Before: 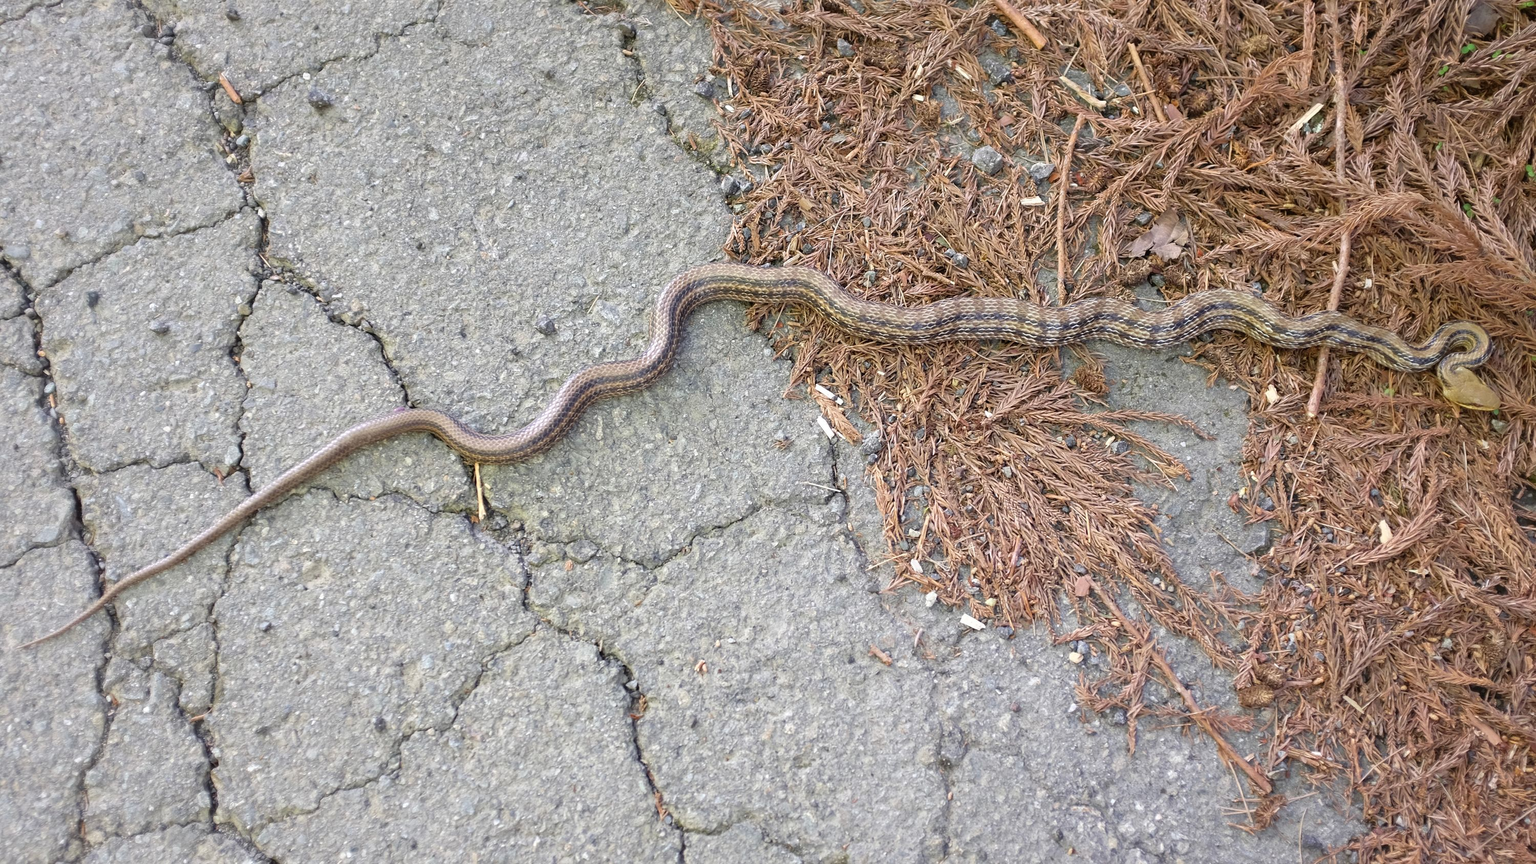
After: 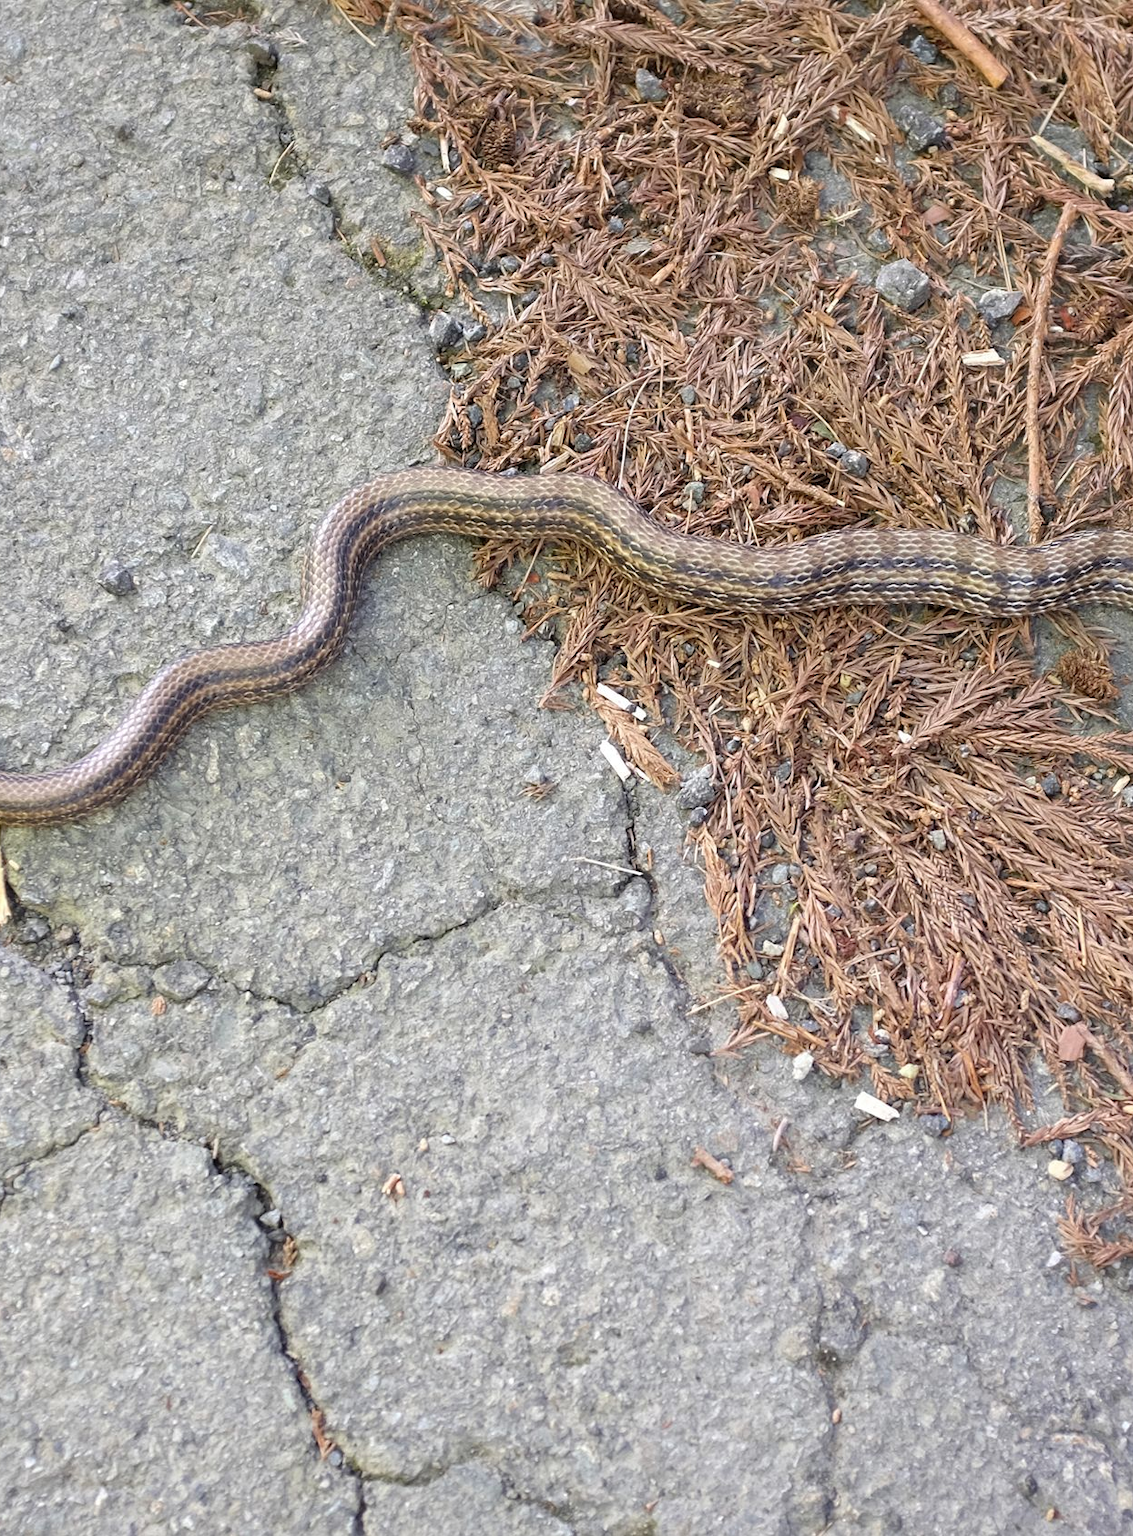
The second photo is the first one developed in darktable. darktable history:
base curve: preserve colors none
crop: left 31.254%, right 27.234%
